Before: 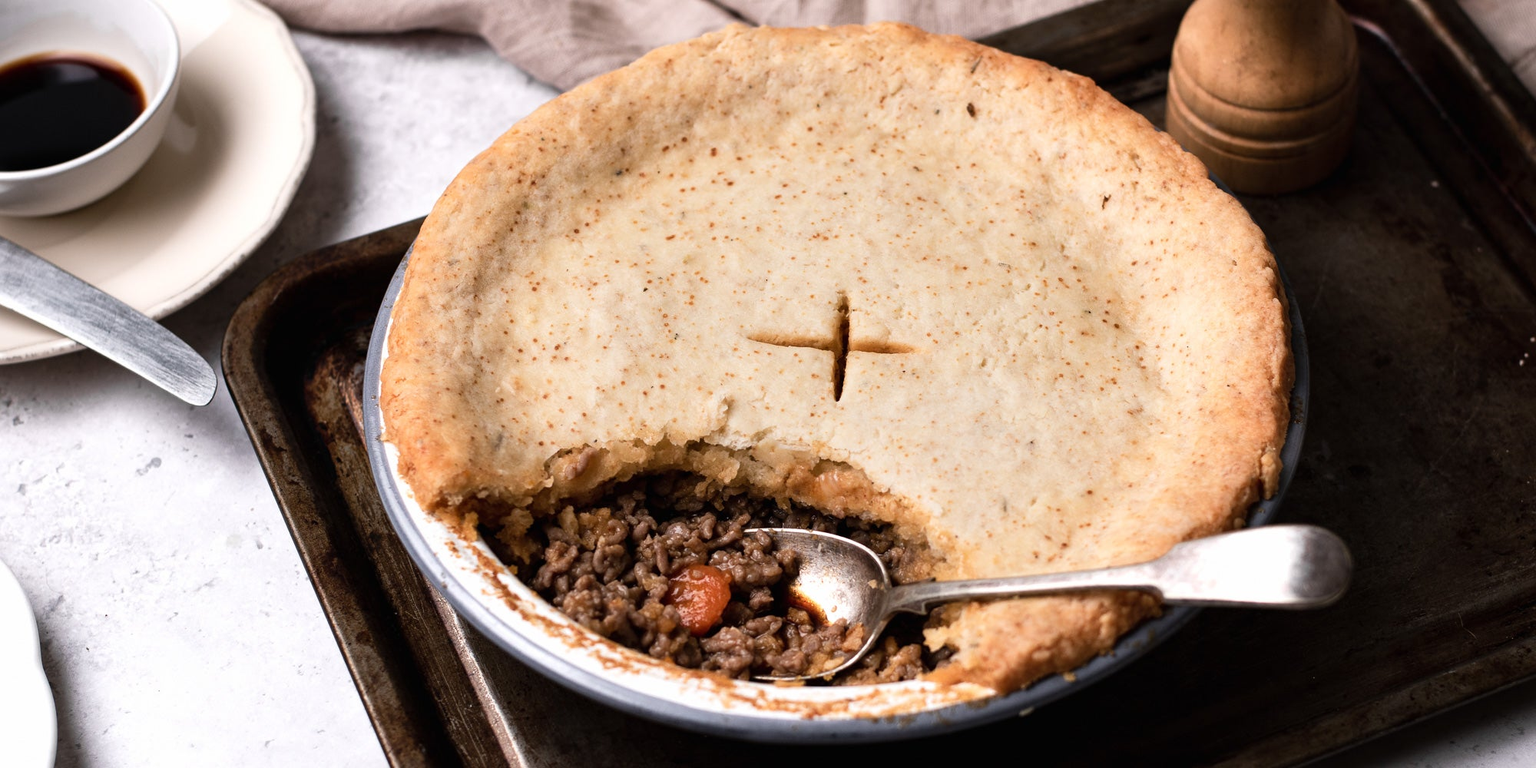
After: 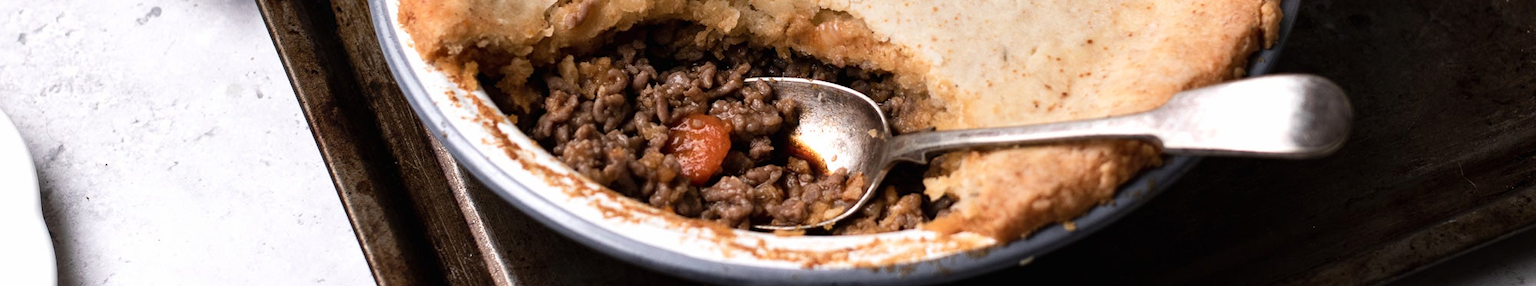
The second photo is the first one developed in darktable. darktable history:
crop and rotate: top 58.716%, bottom 3.924%
